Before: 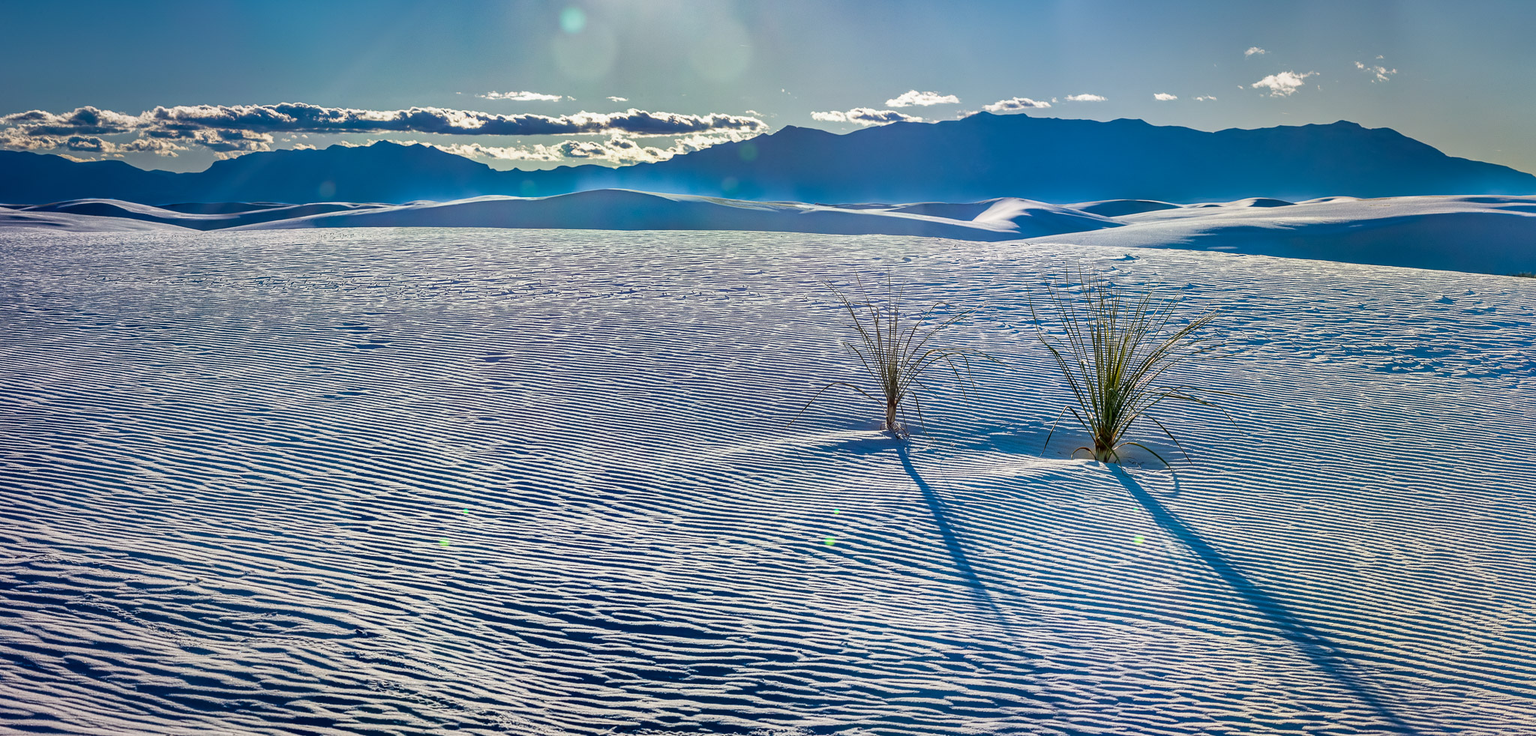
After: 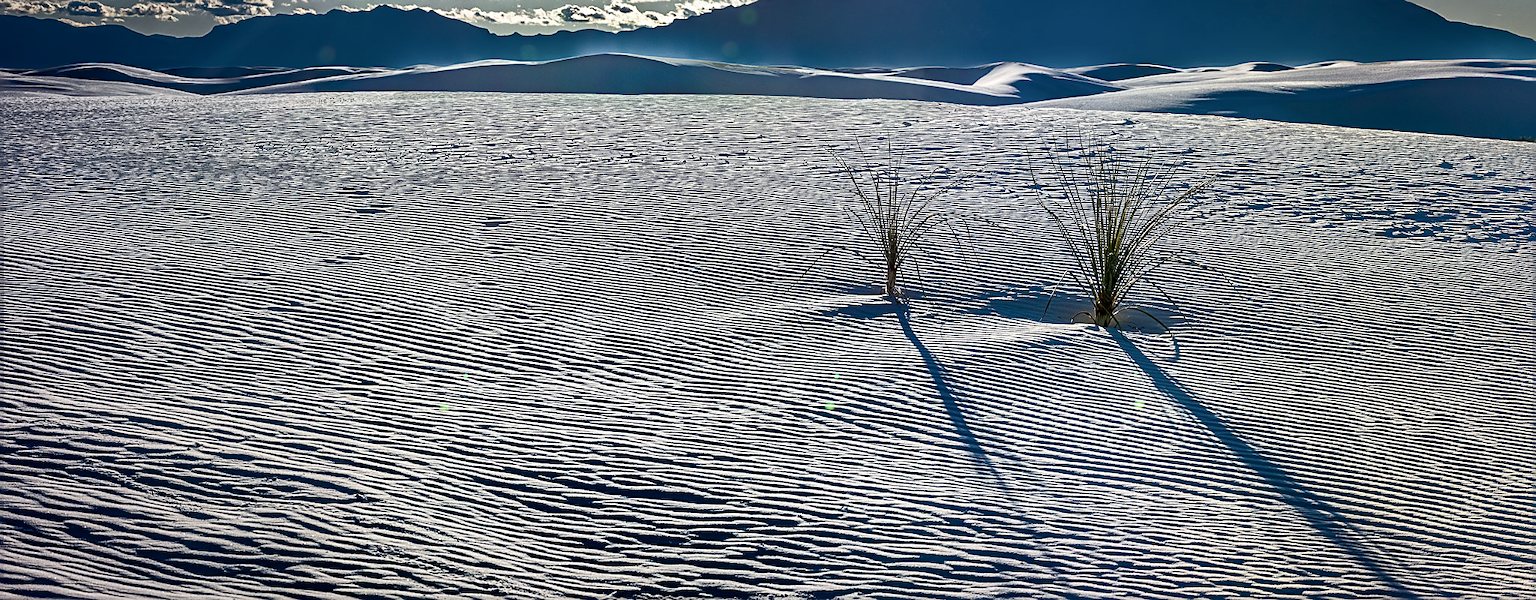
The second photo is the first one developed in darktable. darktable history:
color balance rgb: perceptual saturation grading › highlights -31.88%, perceptual saturation grading › mid-tones 5.8%, perceptual saturation grading › shadows 18.12%, perceptual brilliance grading › highlights 3.62%, perceptual brilliance grading › mid-tones -18.12%, perceptual brilliance grading › shadows -41.3%
crop and rotate: top 18.507%
sharpen: on, module defaults
